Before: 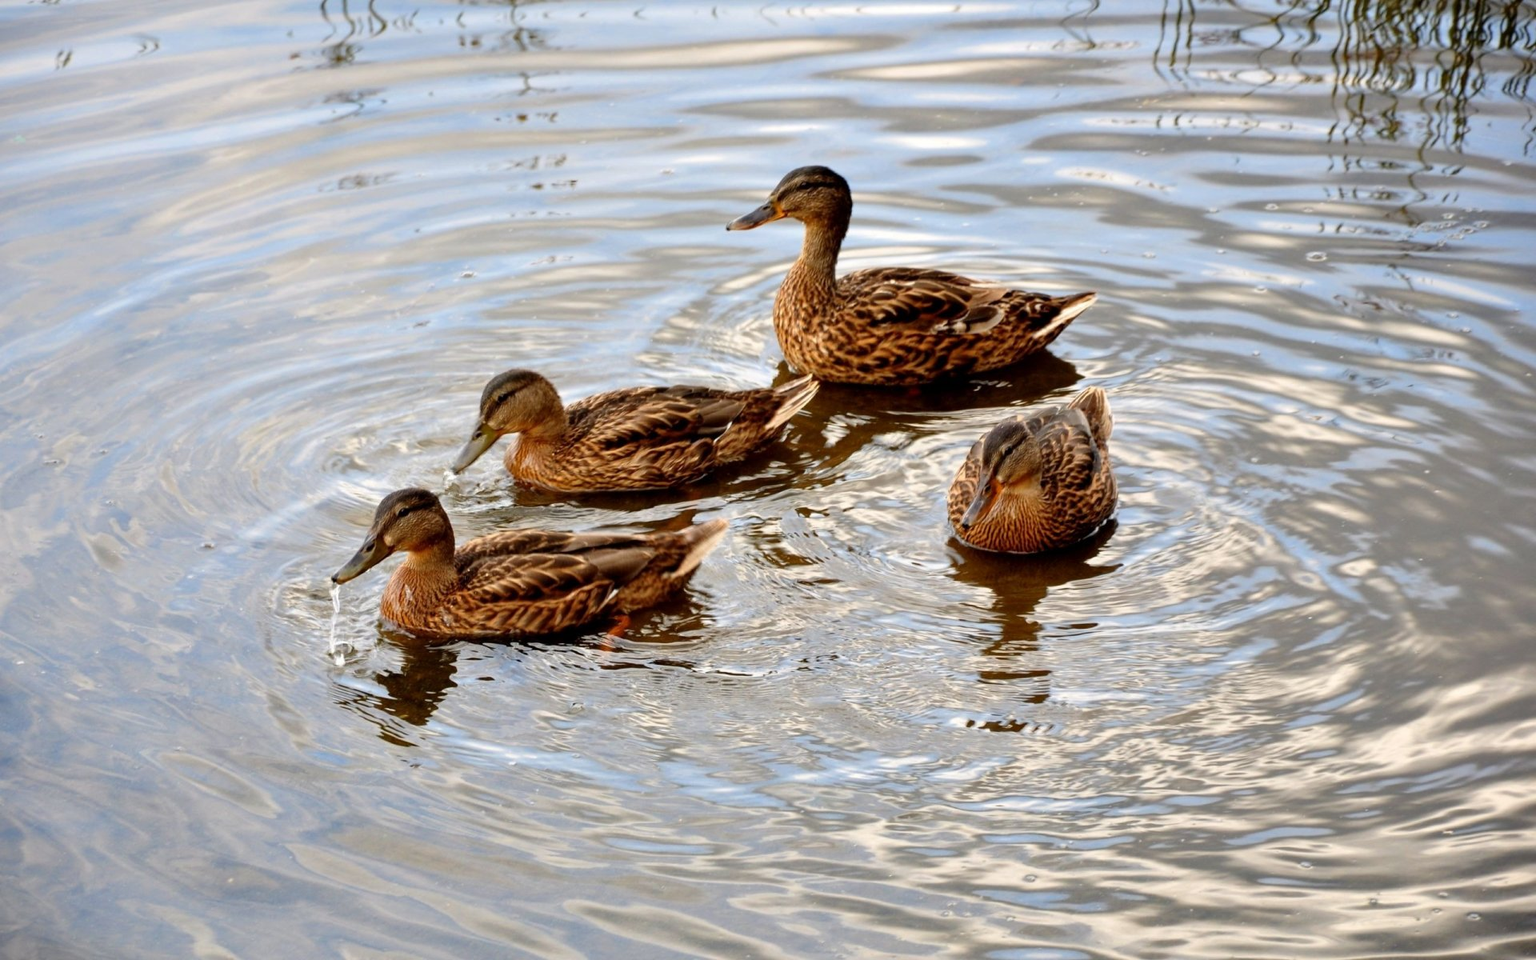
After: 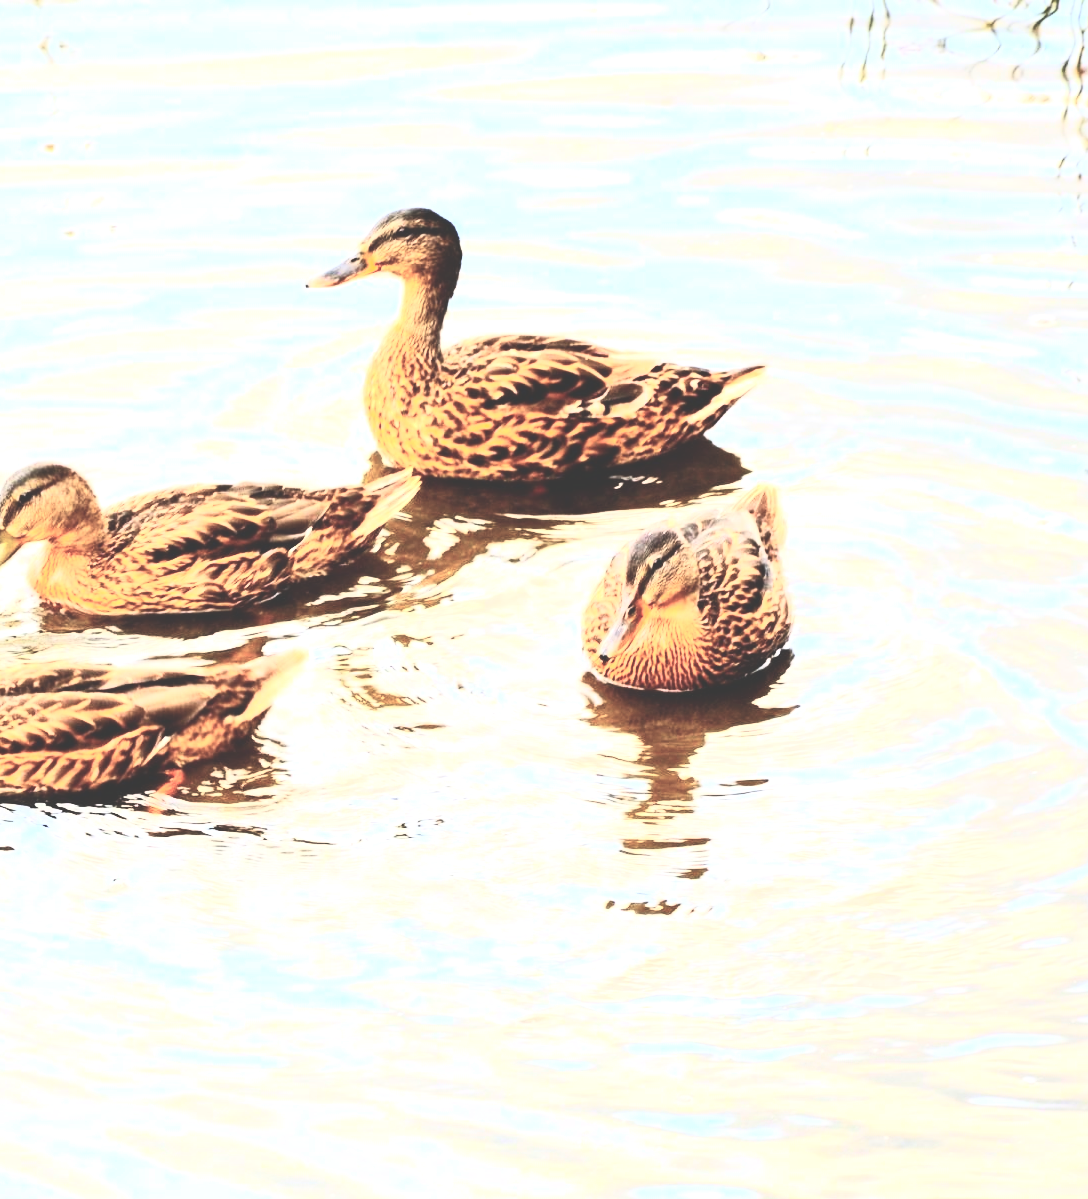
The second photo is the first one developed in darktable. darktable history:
contrast brightness saturation: contrast 0.637, brightness 0.339, saturation 0.147
crop: left 31.433%, top 0.01%, right 11.848%
exposure: black level correction -0.023, exposure 1.394 EV, compensate highlight preservation false
